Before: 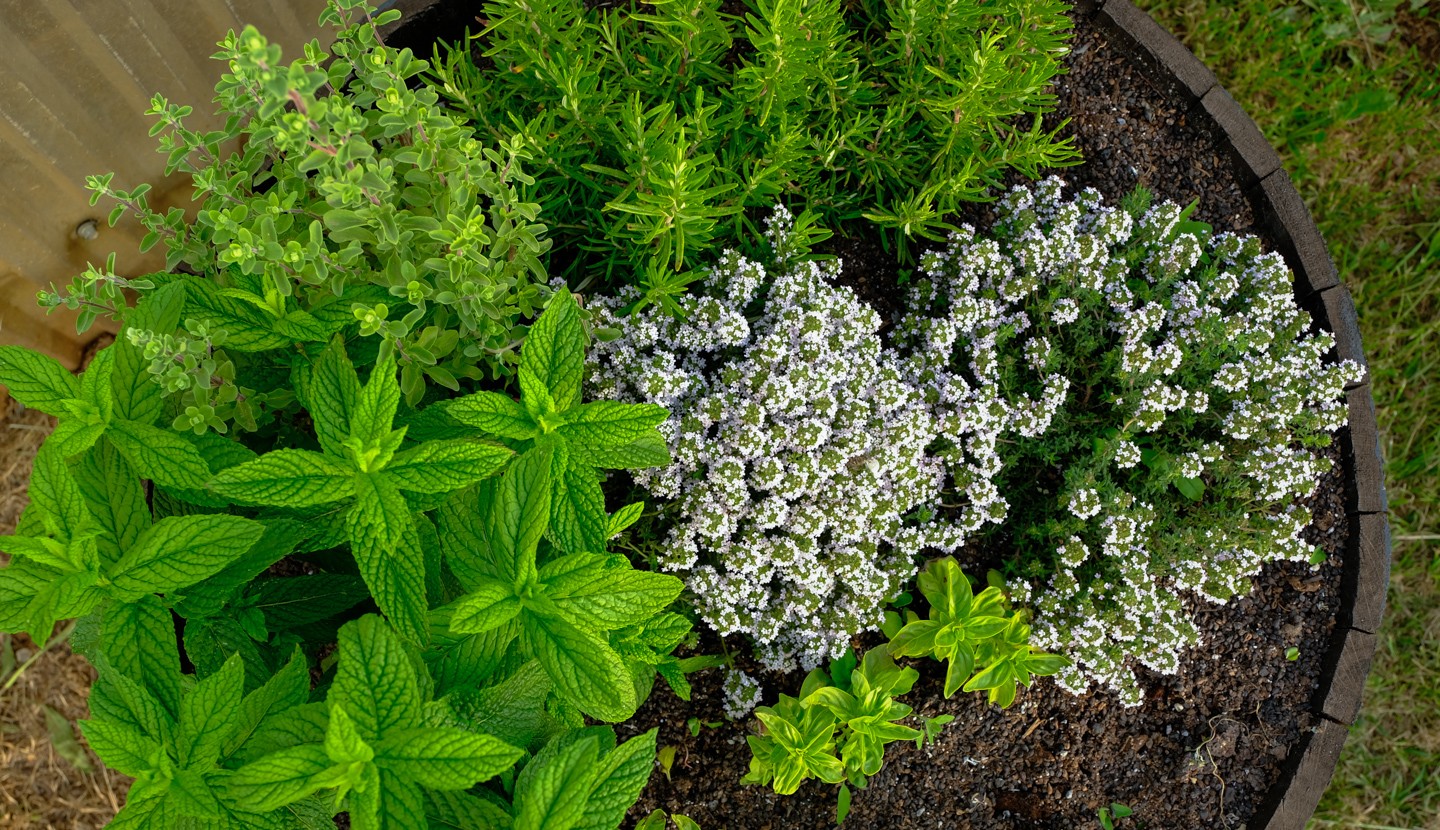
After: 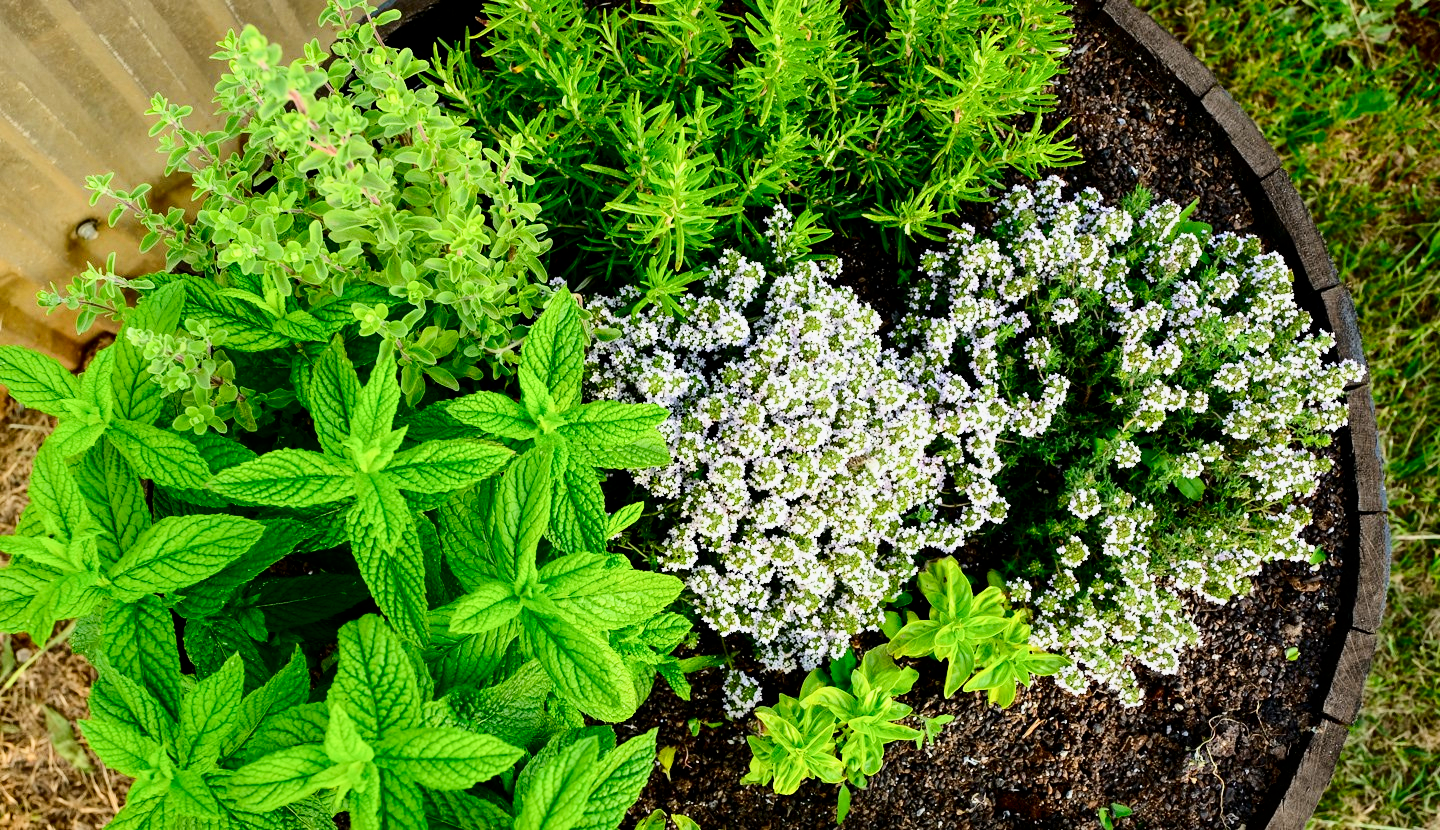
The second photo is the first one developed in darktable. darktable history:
contrast brightness saturation: contrast 0.335, brightness -0.083, saturation 0.171
filmic rgb: black relative exposure -7.26 EV, white relative exposure 5.06 EV, hardness 3.22, iterations of high-quality reconstruction 10
exposure: black level correction 0, exposure 1.121 EV, compensate highlight preservation false
